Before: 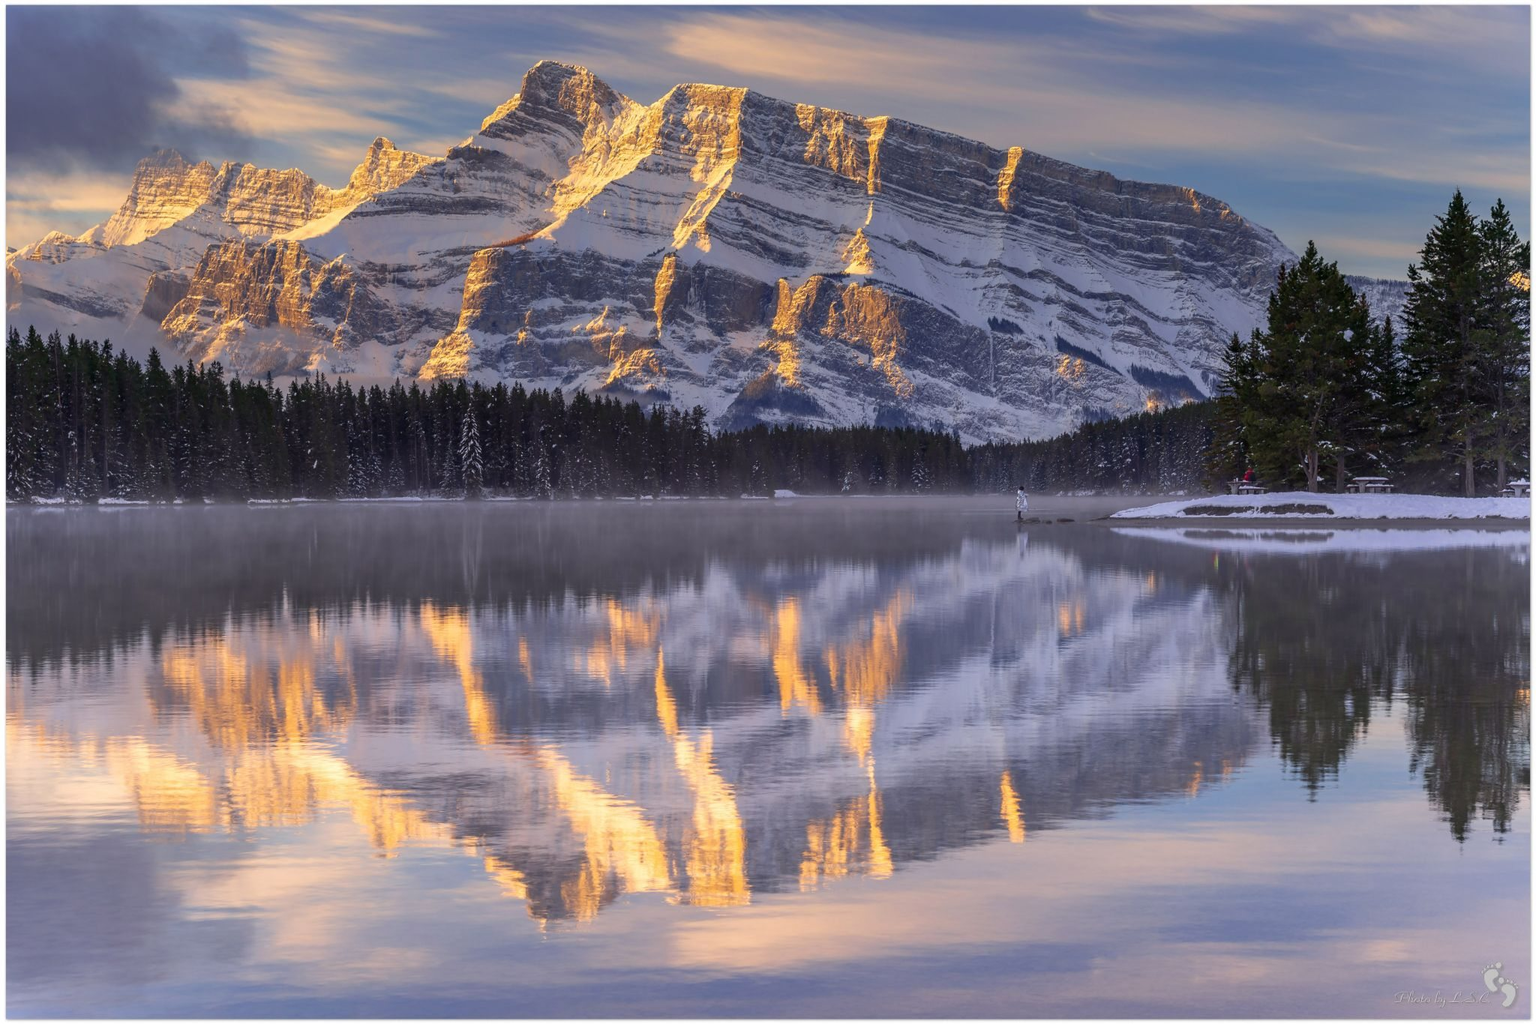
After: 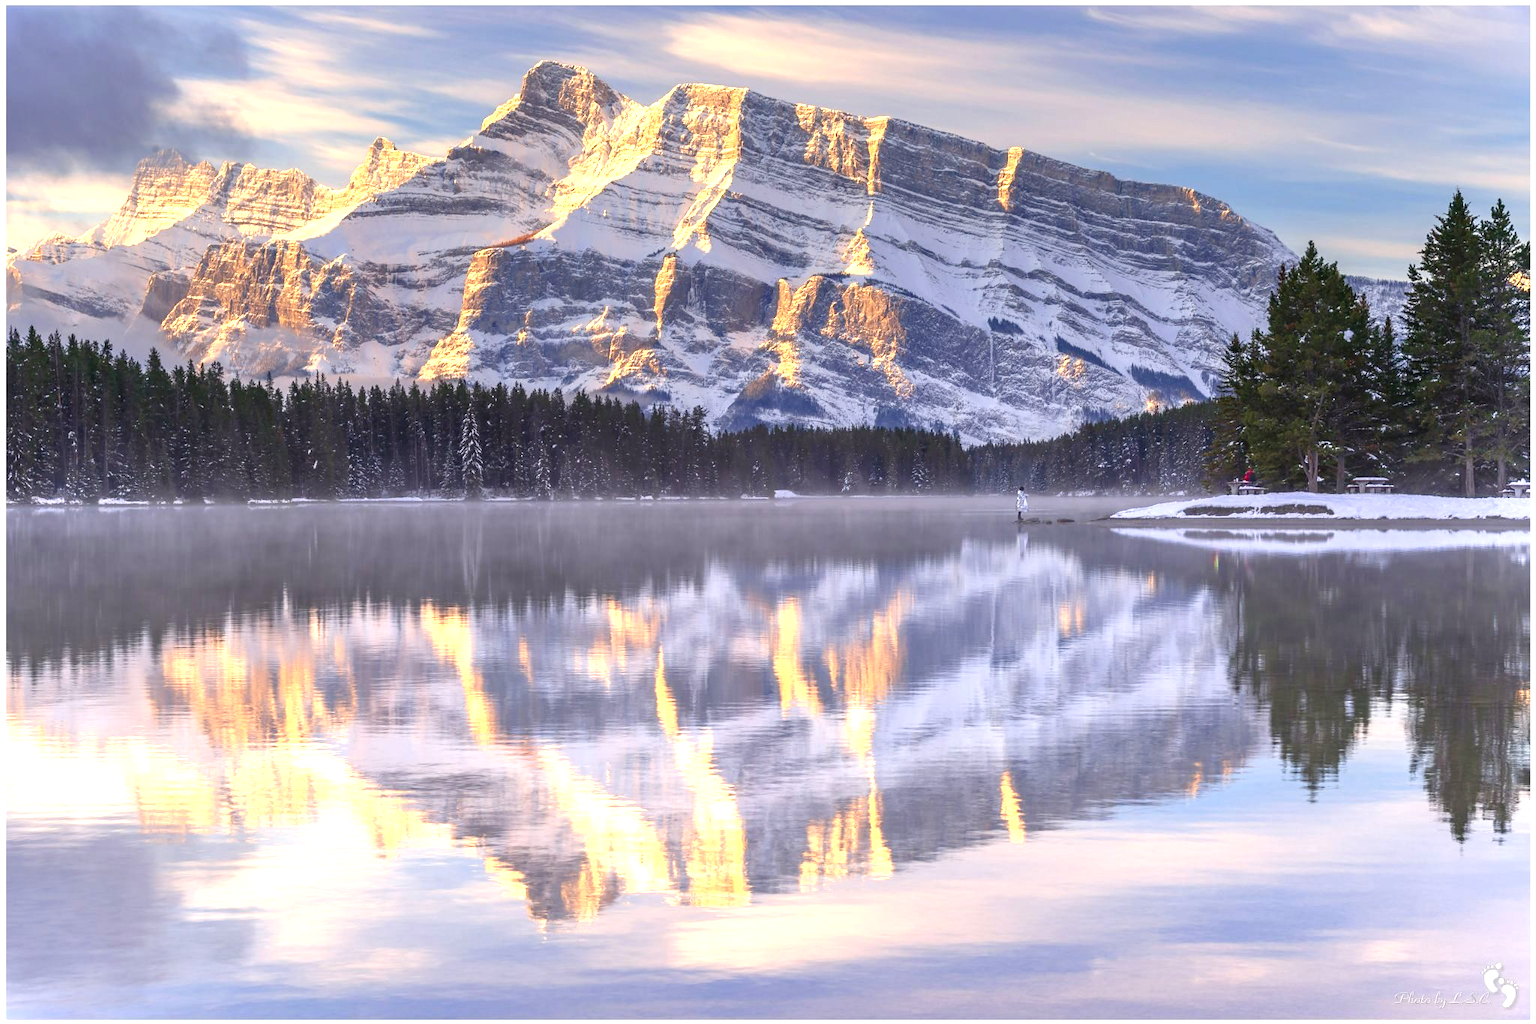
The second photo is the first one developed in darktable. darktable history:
exposure: black level correction -0.002, exposure 1.114 EV, compensate exposure bias true, compensate highlight preservation false
color balance rgb: shadows lift › chroma 0.914%, shadows lift › hue 112.33°, perceptual saturation grading › global saturation 0.129%, perceptual saturation grading › highlights -15.587%, perceptual saturation grading › shadows 26.029%
